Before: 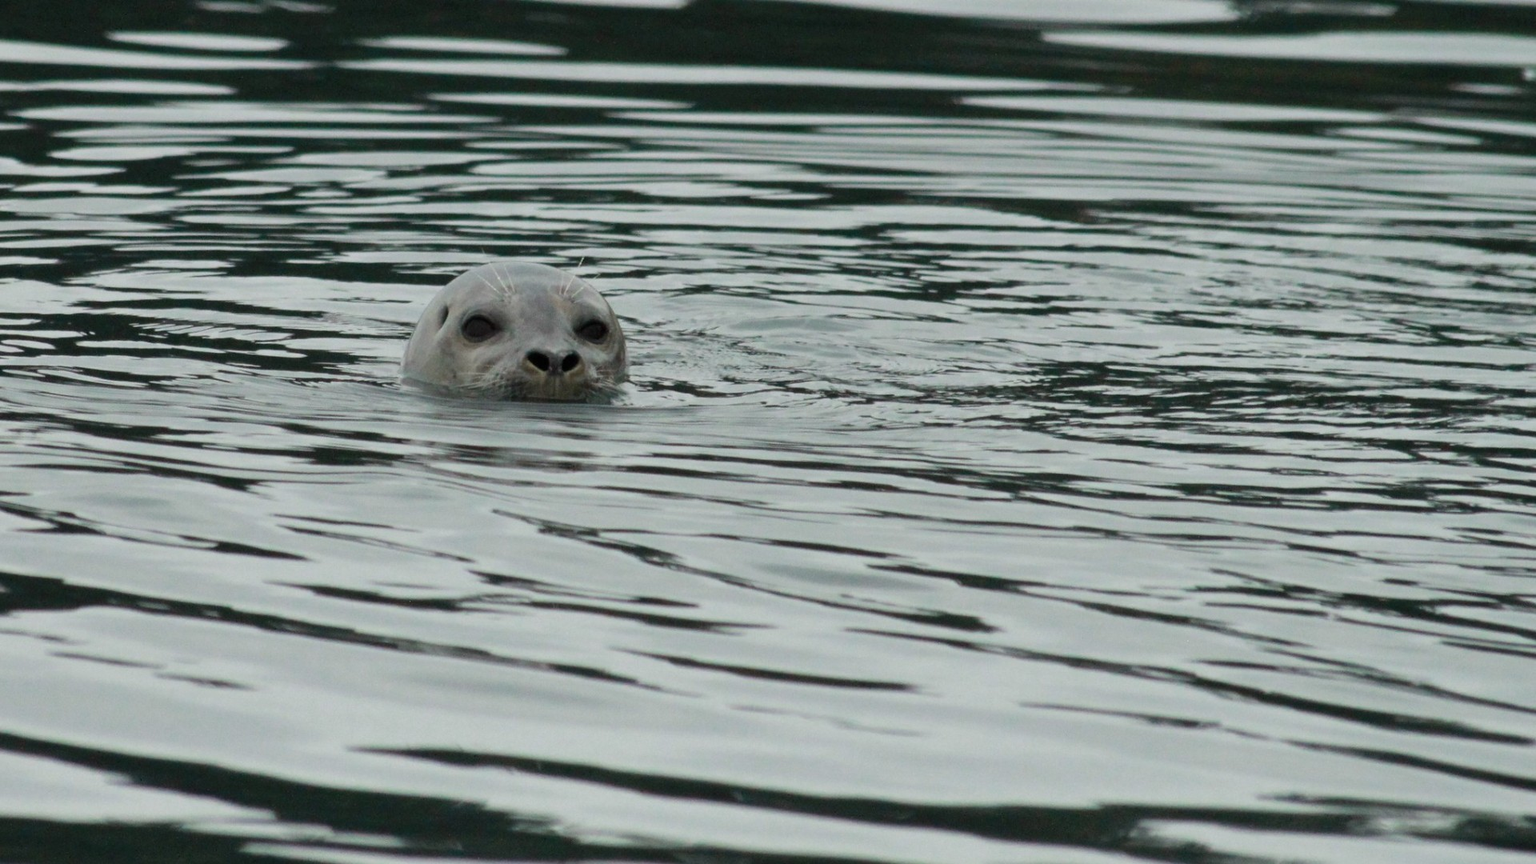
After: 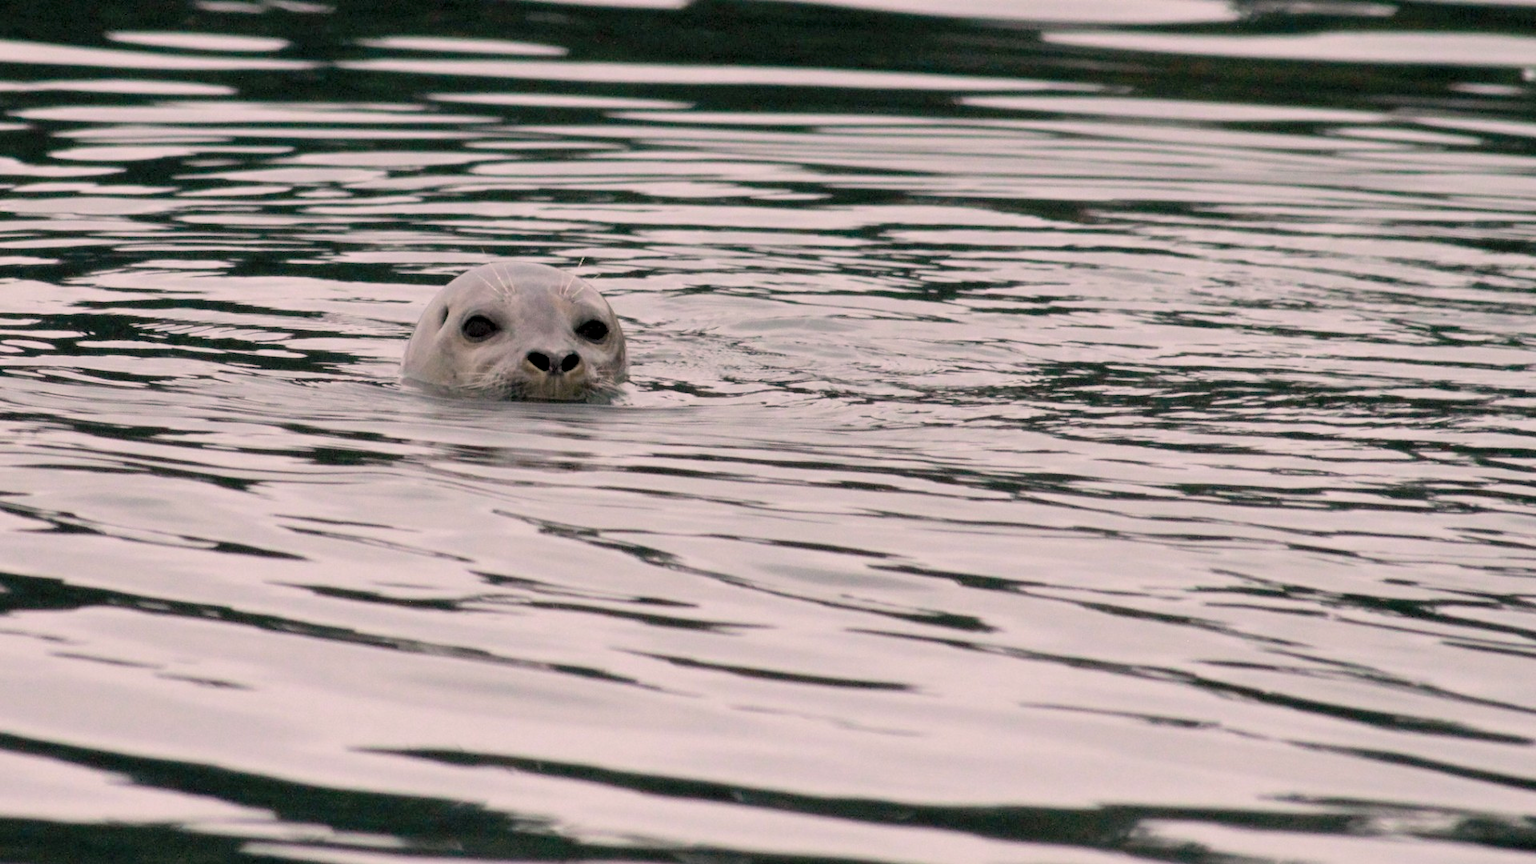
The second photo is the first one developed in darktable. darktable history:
contrast brightness saturation: brightness 0.118
base curve: curves: ch0 [(0, 0) (0.297, 0.298) (1, 1)], preserve colors none
color correction: highlights a* 14.55, highlights b* 4.75
exposure: black level correction 0.008, exposure 0.1 EV, compensate exposure bias true, compensate highlight preservation false
